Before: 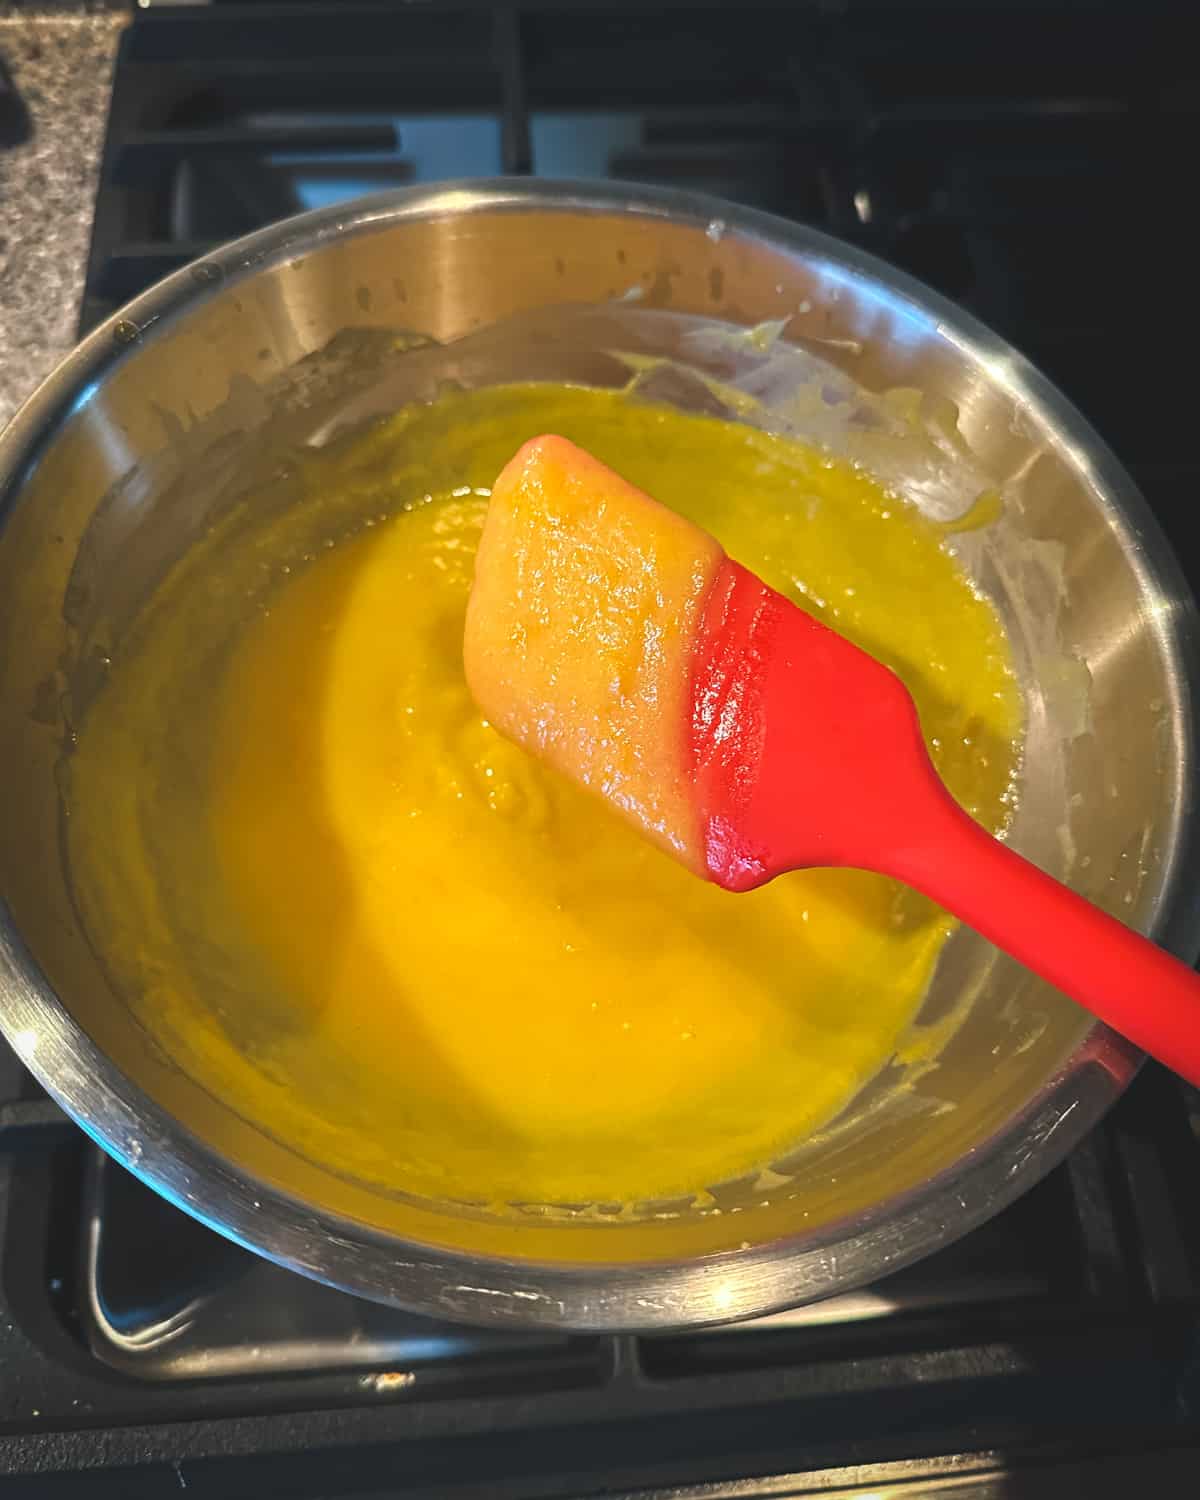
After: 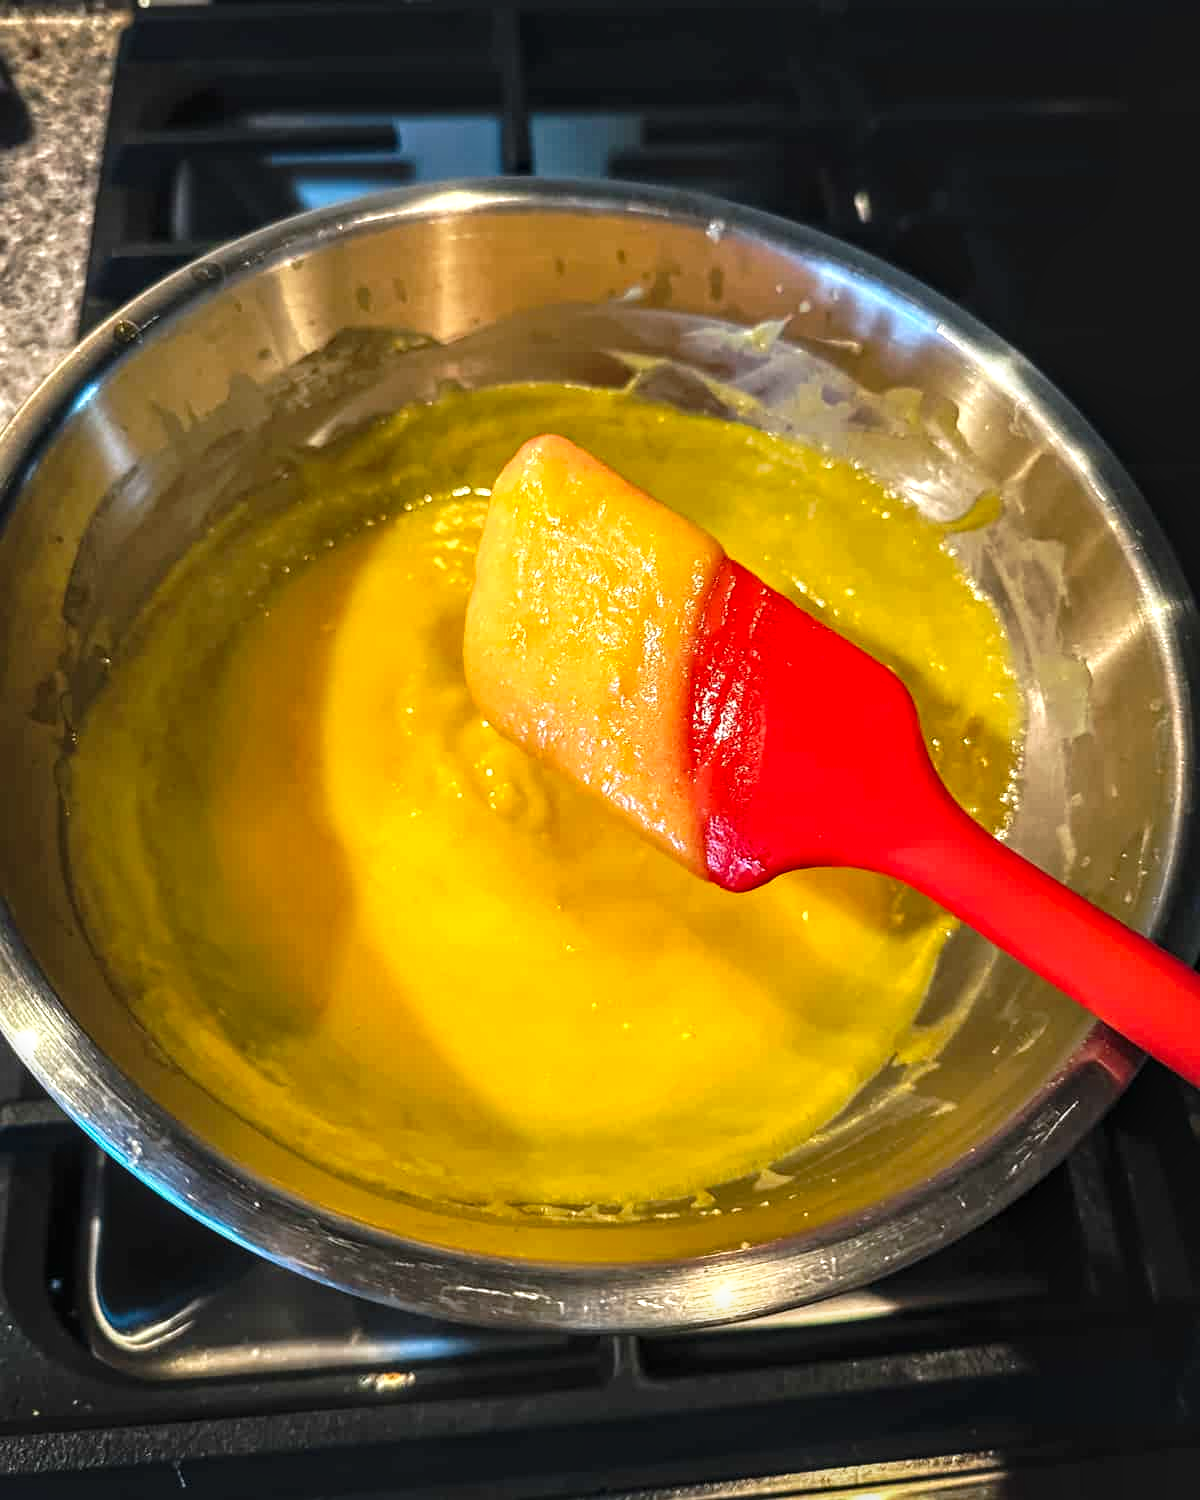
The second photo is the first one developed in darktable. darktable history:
tone curve: curves: ch0 [(0, 0) (0.003, 0.047) (0.011, 0.047) (0.025, 0.047) (0.044, 0.049) (0.069, 0.051) (0.1, 0.062) (0.136, 0.086) (0.177, 0.125) (0.224, 0.178) (0.277, 0.246) (0.335, 0.324) (0.399, 0.407) (0.468, 0.48) (0.543, 0.57) (0.623, 0.675) (0.709, 0.772) (0.801, 0.876) (0.898, 0.963) (1, 1)], preserve colors none
local contrast: highlights 20%, detail 150%
